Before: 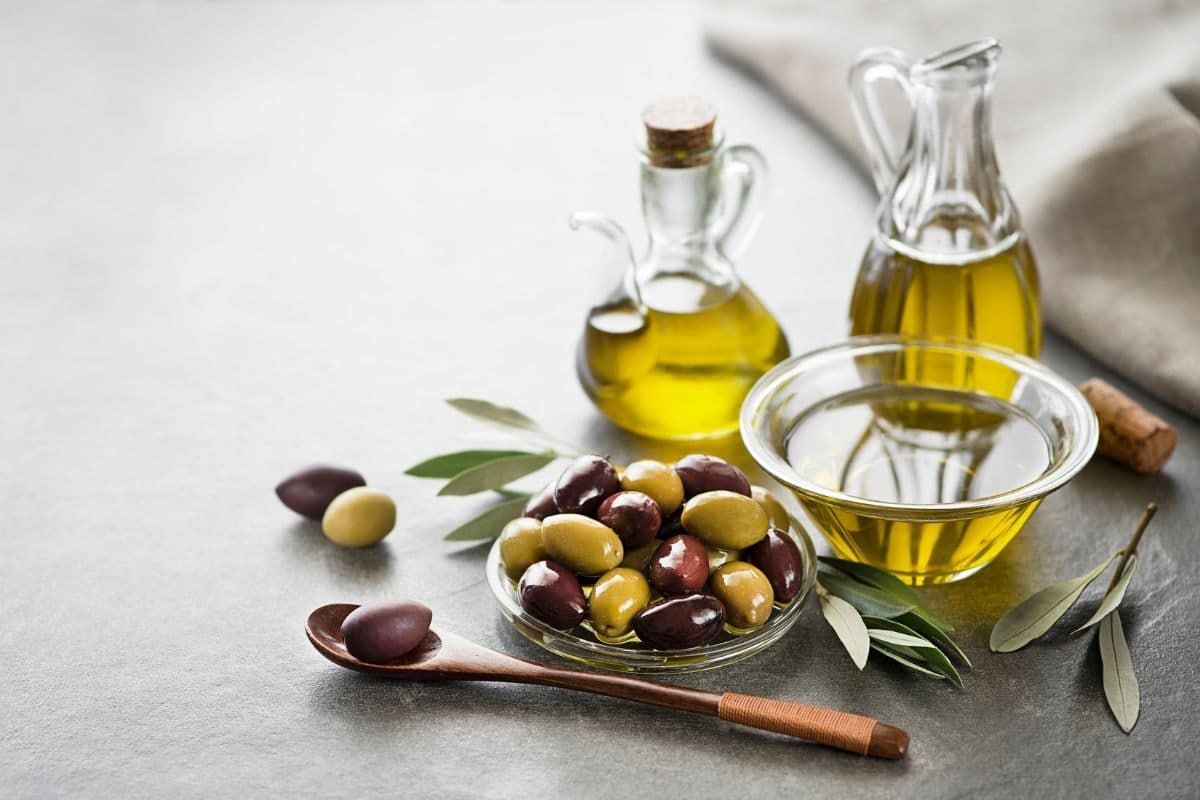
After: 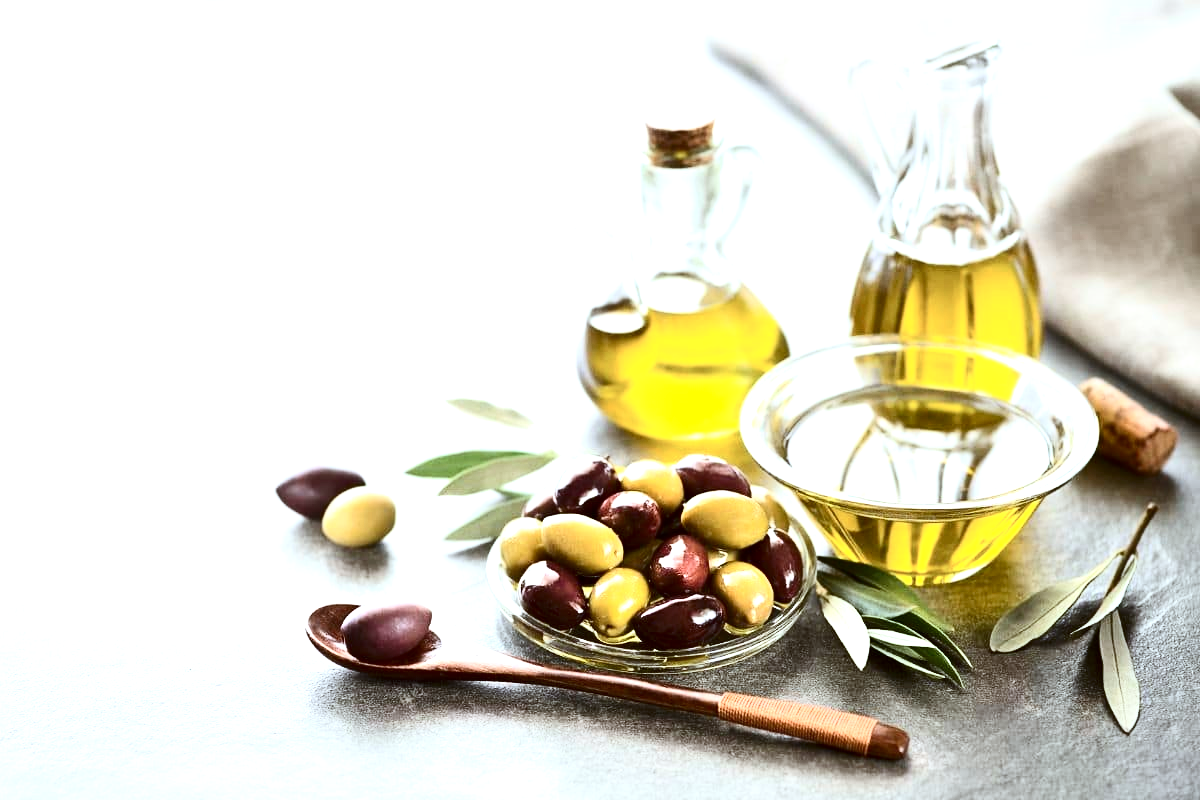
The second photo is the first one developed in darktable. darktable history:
exposure: black level correction 0, exposure 1.001 EV, compensate highlight preservation false
color correction: highlights a* -3.11, highlights b* -6.69, shadows a* 3.2, shadows b* 5.1
contrast brightness saturation: contrast 0.295
